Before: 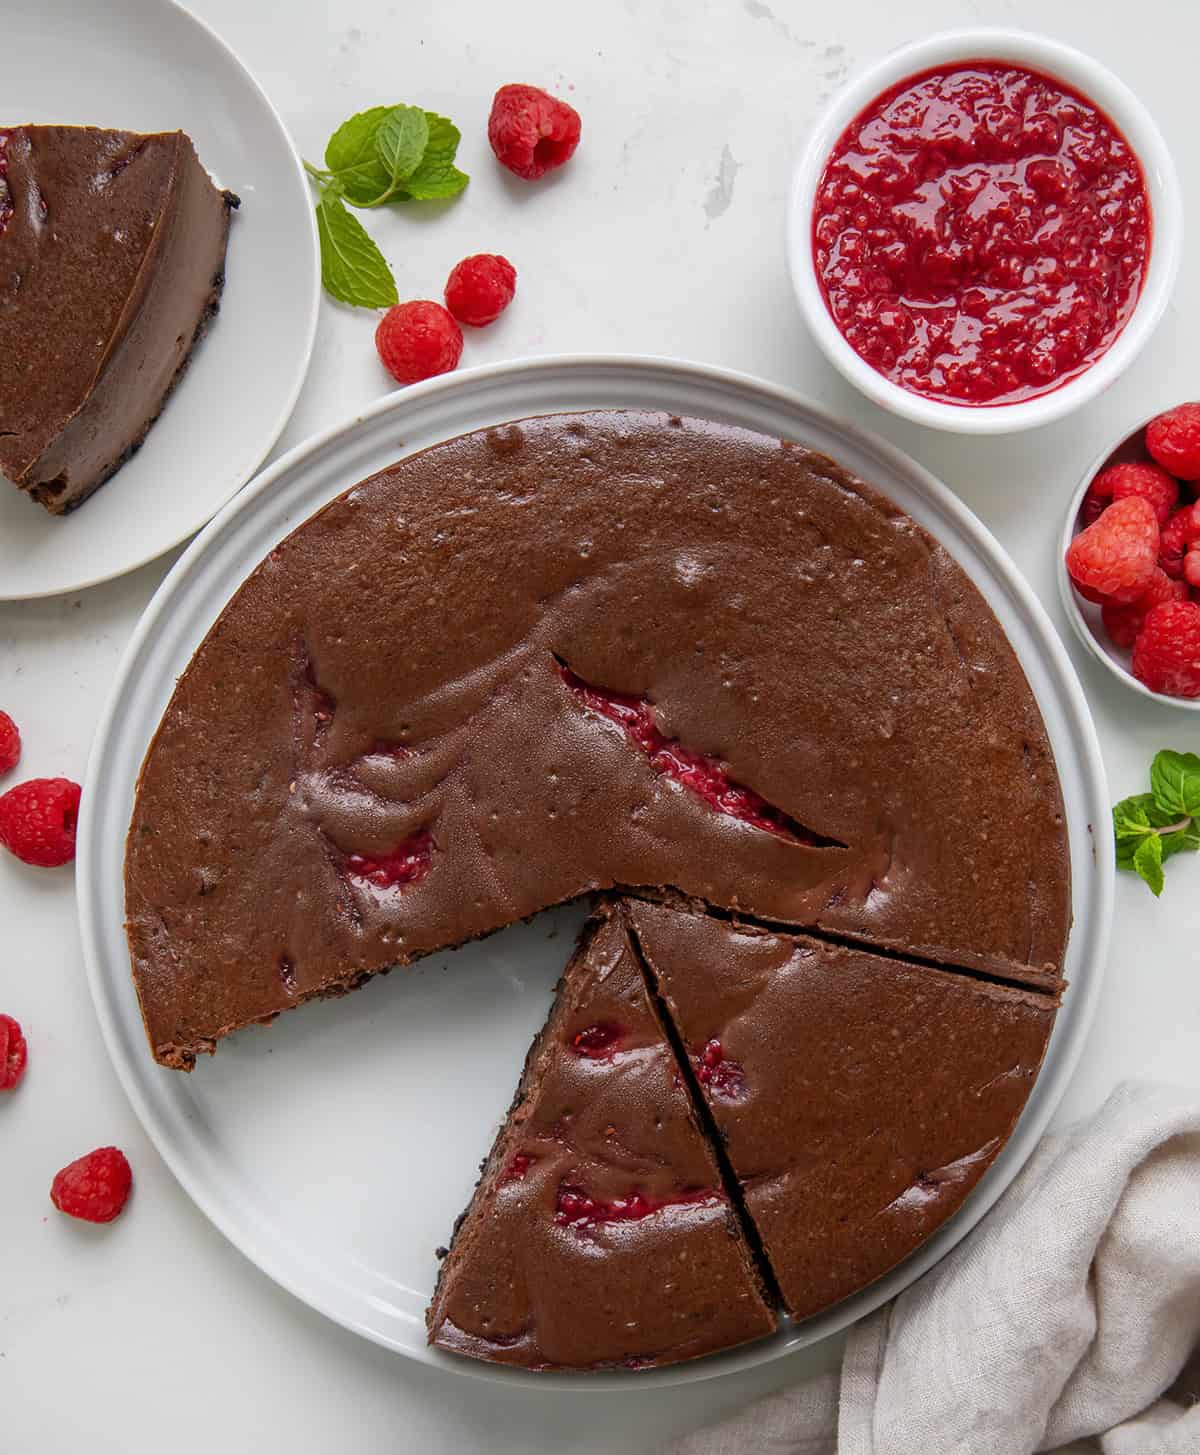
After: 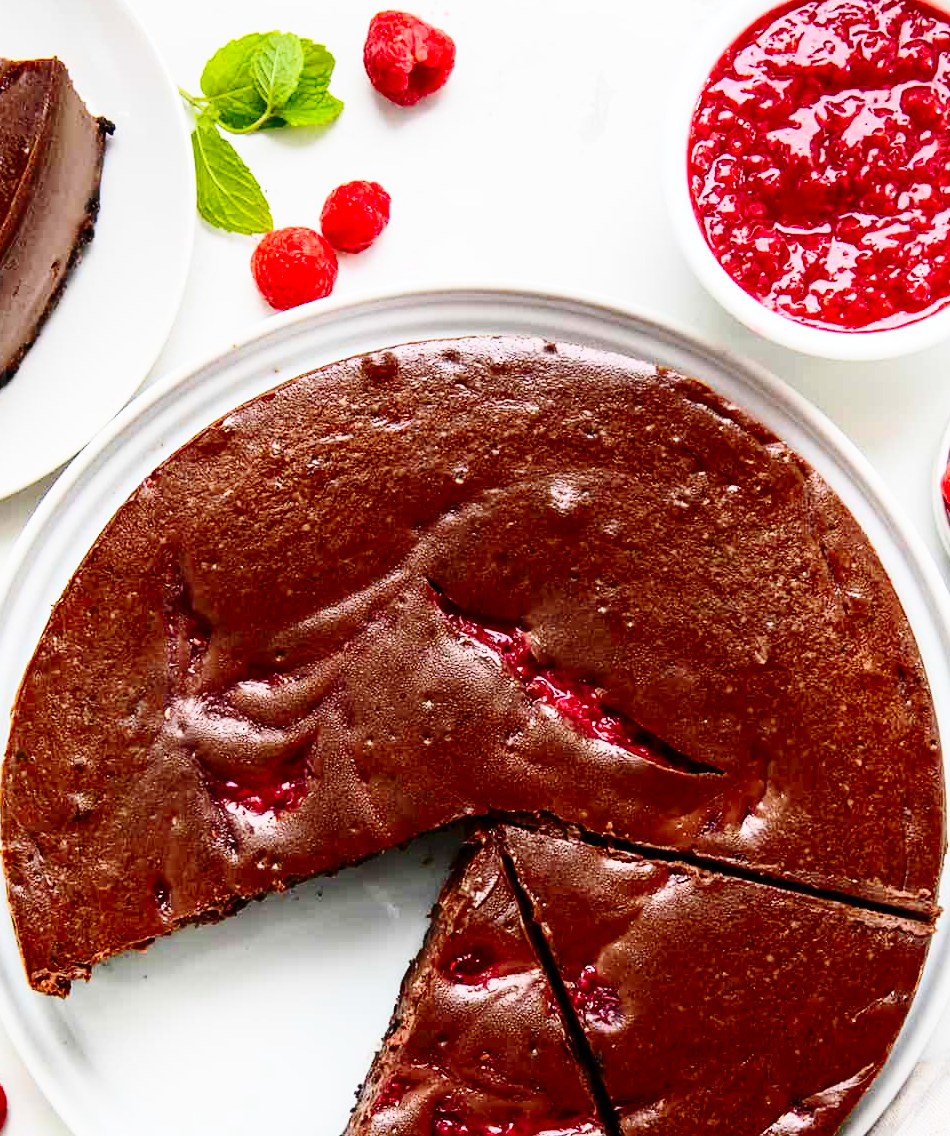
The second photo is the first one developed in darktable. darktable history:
base curve: curves: ch0 [(0, 0) (0.028, 0.03) (0.121, 0.232) (0.46, 0.748) (0.859, 0.968) (1, 1)], preserve colors none
crop and rotate: left 10.436%, top 5.13%, right 10.386%, bottom 16.785%
contrast brightness saturation: contrast 0.298
